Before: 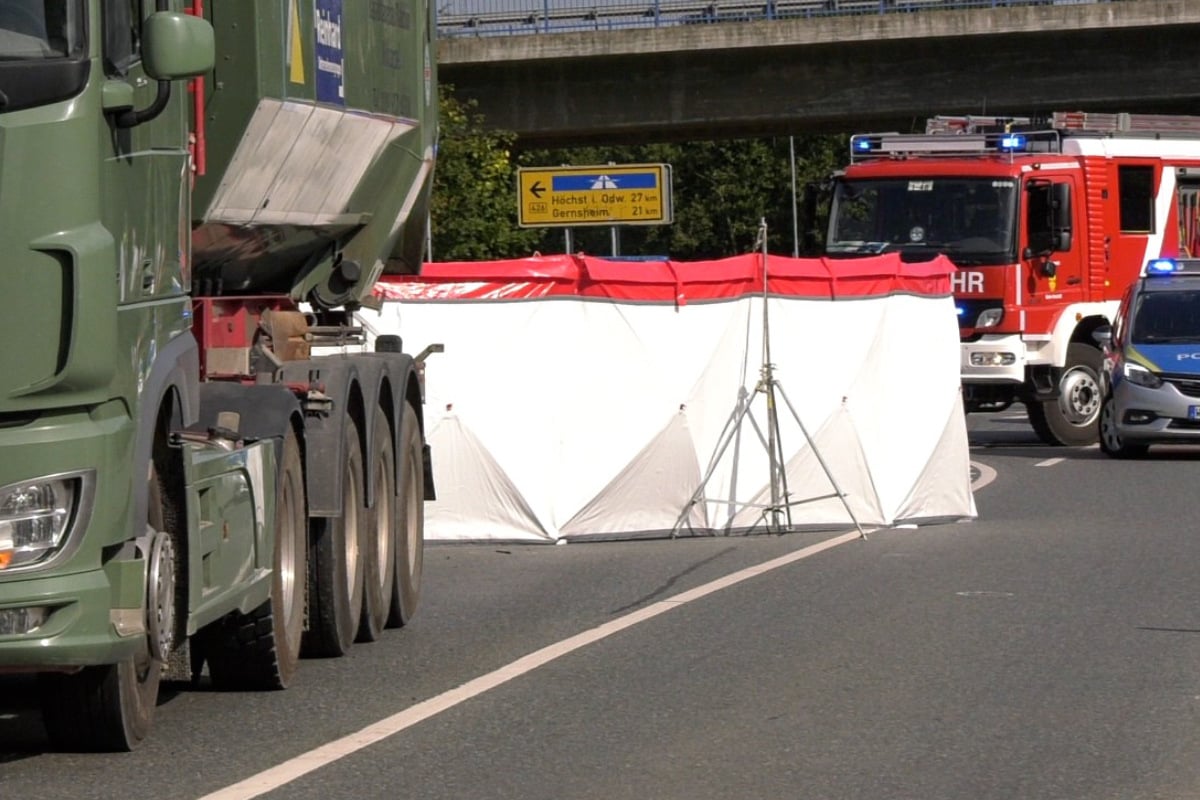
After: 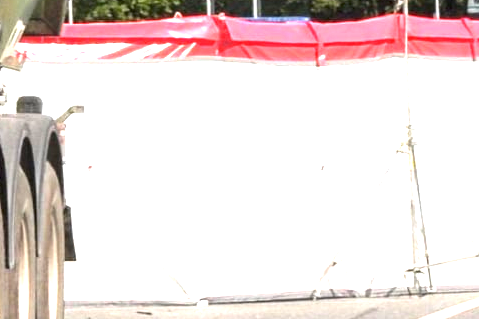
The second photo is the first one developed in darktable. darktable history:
exposure: black level correction 0, exposure 2.088 EV, compensate exposure bias true, compensate highlight preservation false
crop: left 30%, top 30%, right 30%, bottom 30%
